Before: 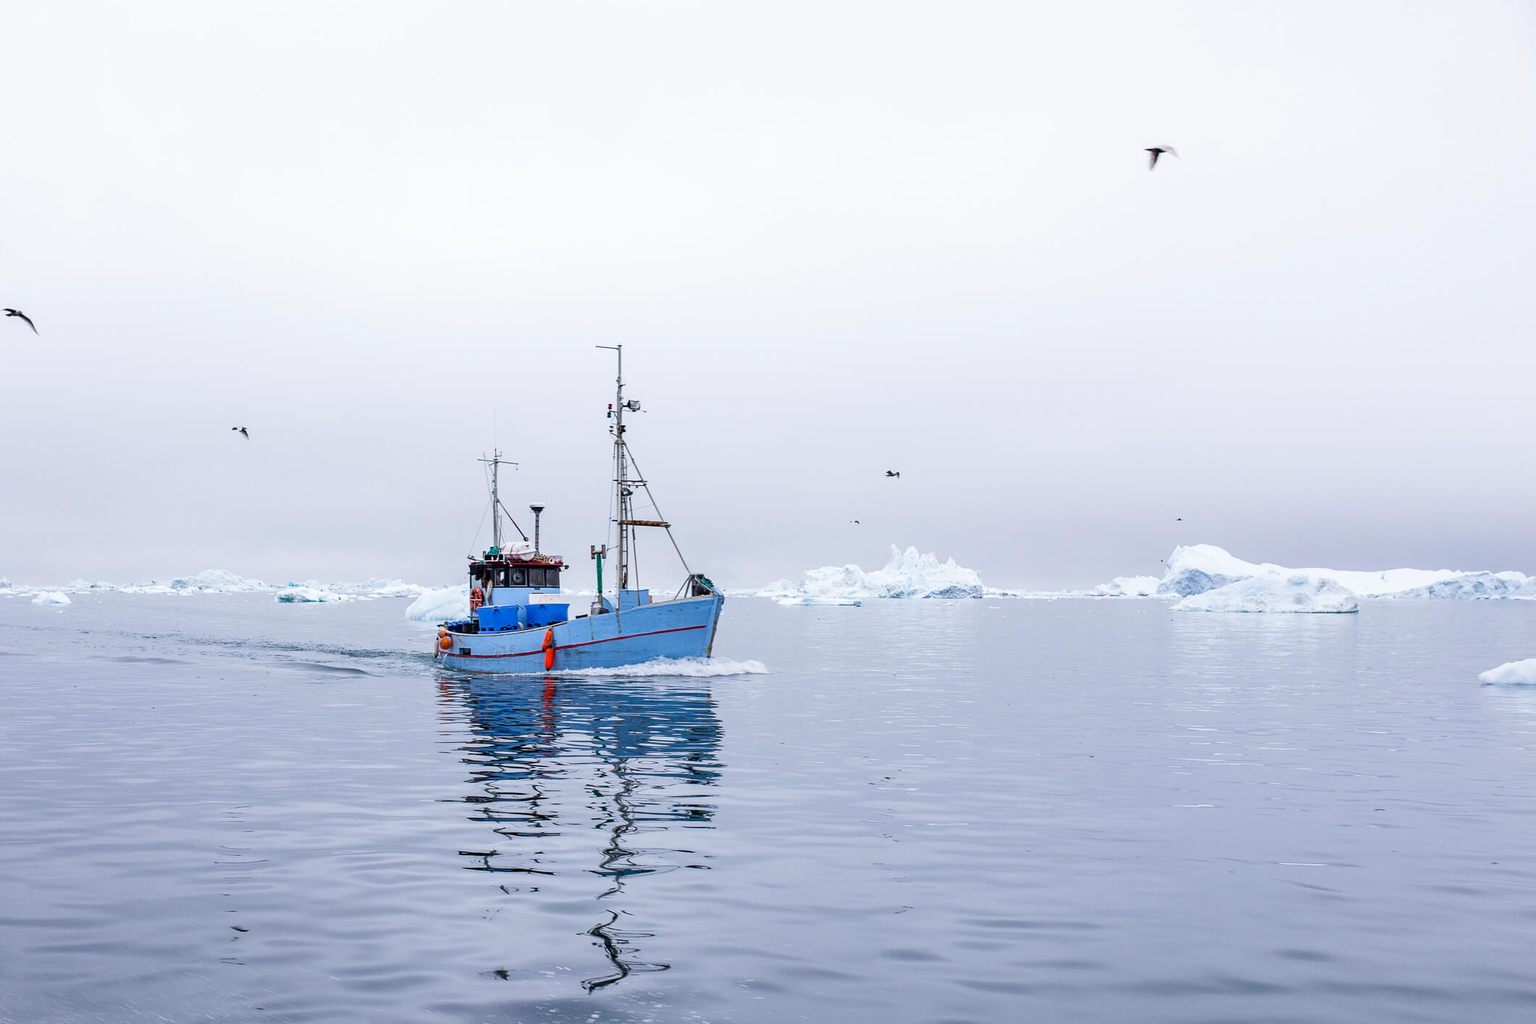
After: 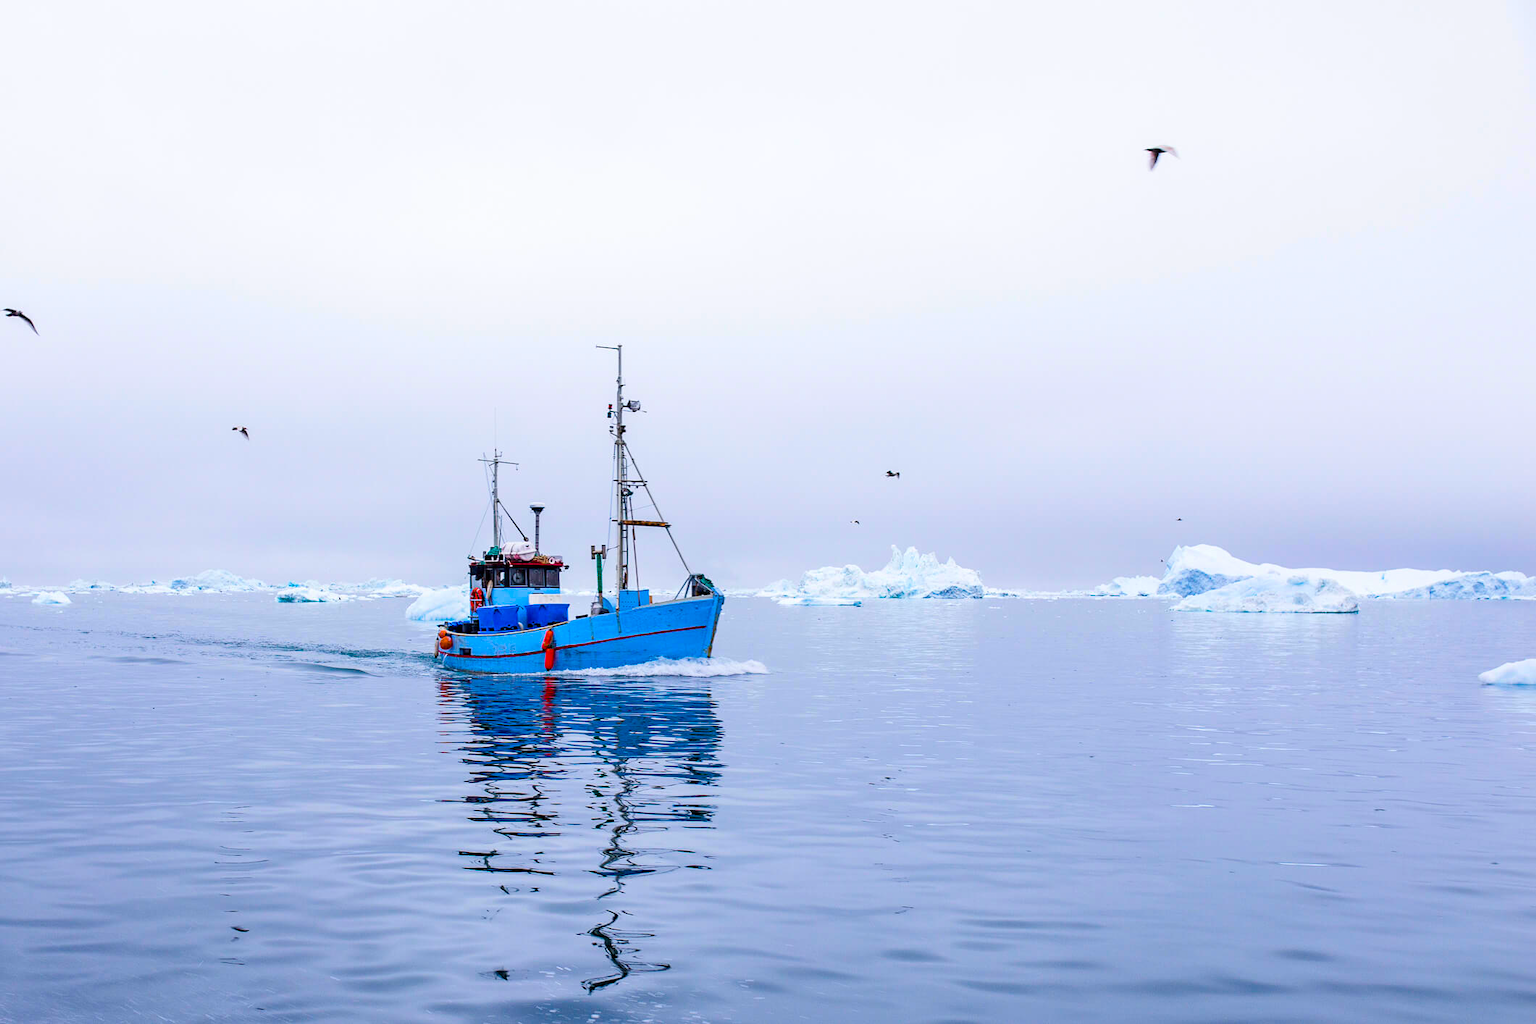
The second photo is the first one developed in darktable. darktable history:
color balance rgb: linear chroma grading › global chroma 25%, perceptual saturation grading › global saturation 50%
haze removal: compatibility mode true, adaptive false
